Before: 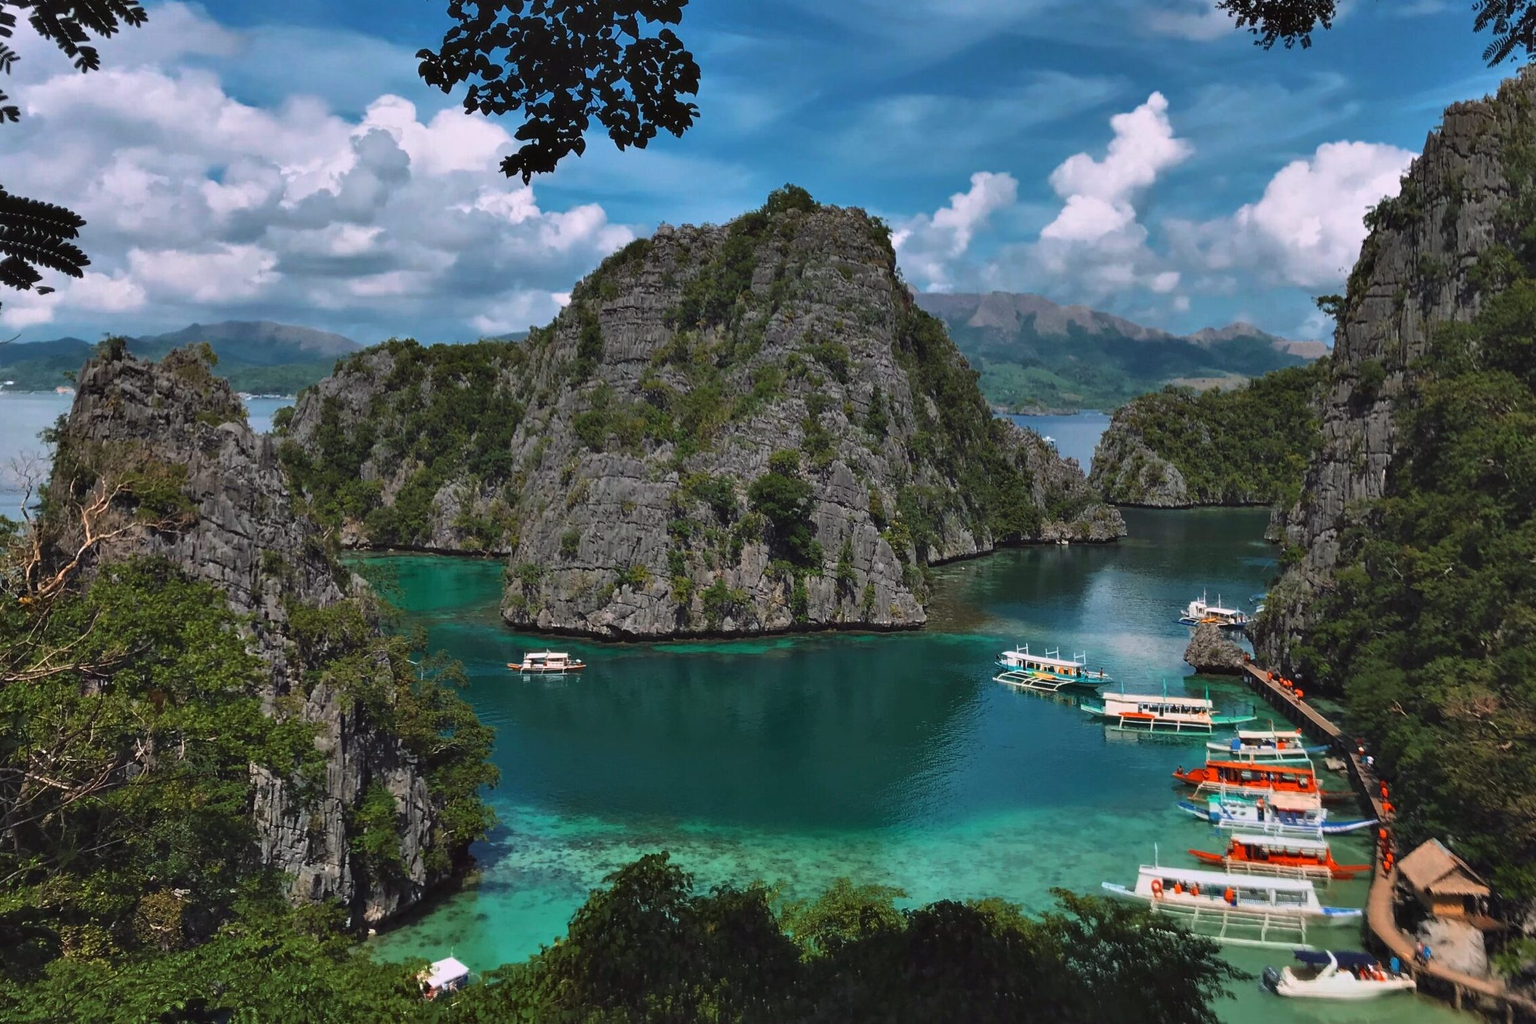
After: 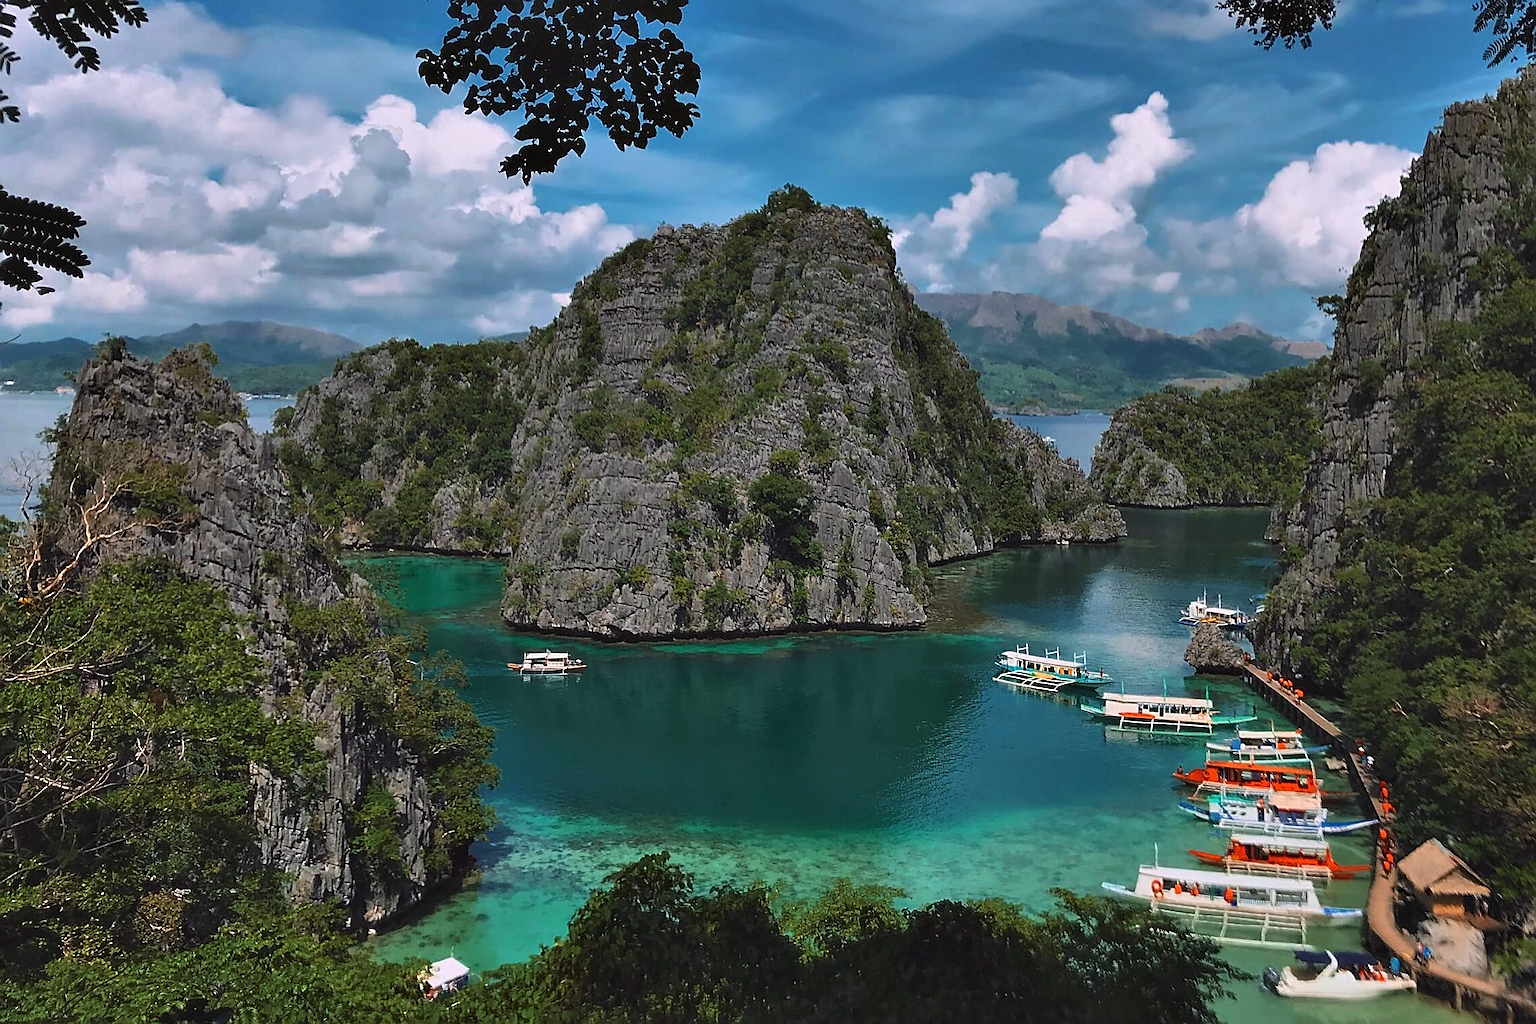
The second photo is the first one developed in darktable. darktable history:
sharpen: radius 1.418, amount 1.248, threshold 0.681
